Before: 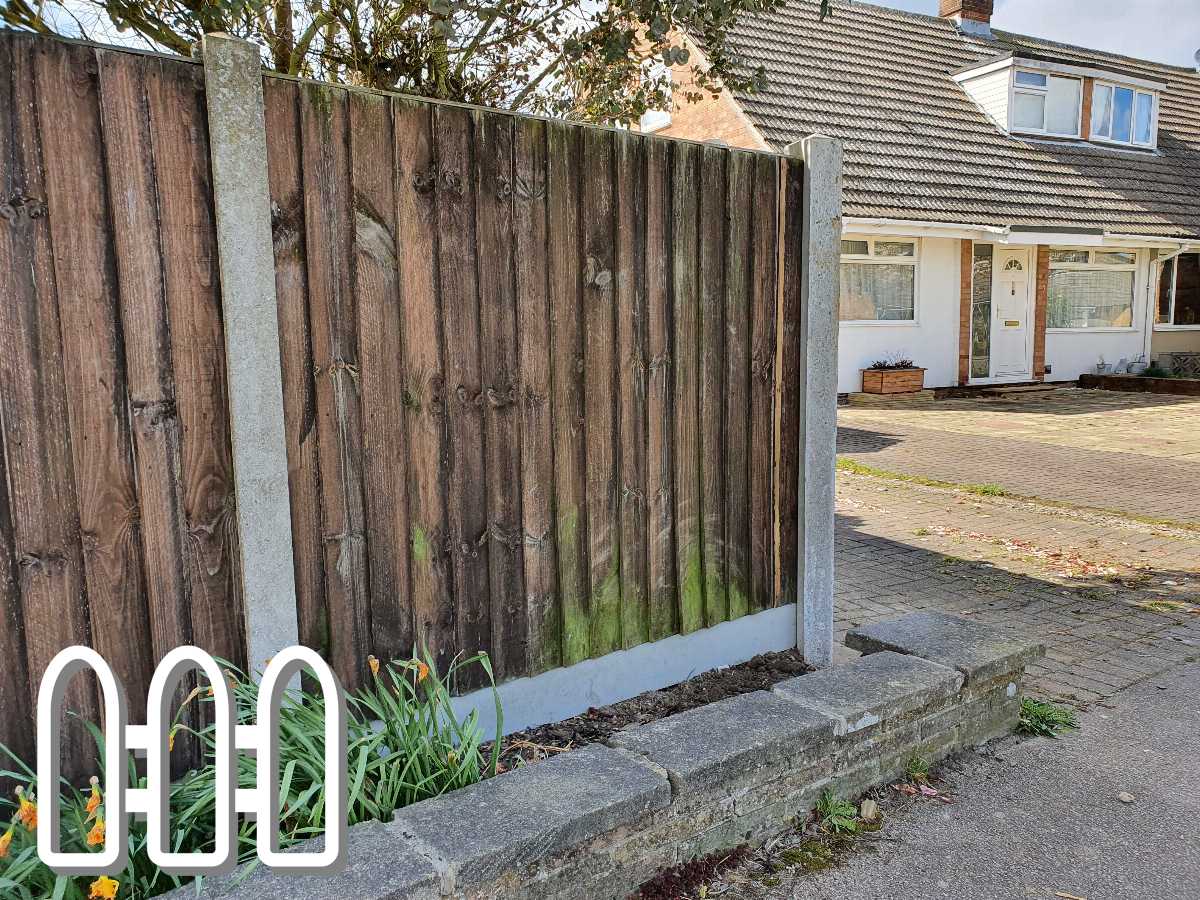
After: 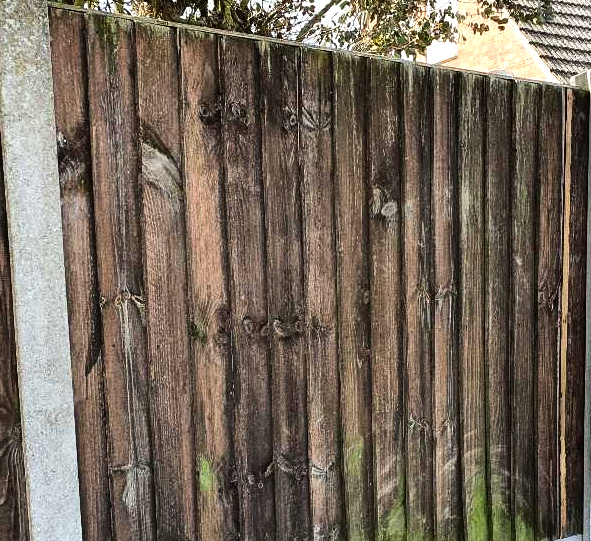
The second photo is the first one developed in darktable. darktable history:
tone equalizer: -8 EV -0.75 EV, -7 EV -0.7 EV, -6 EV -0.6 EV, -5 EV -0.4 EV, -3 EV 0.4 EV, -2 EV 0.6 EV, -1 EV 0.7 EV, +0 EV 0.75 EV, edges refinement/feathering 500, mask exposure compensation -1.57 EV, preserve details no
crop: left 17.835%, top 7.675%, right 32.881%, bottom 32.213%
grain: coarseness 0.09 ISO
